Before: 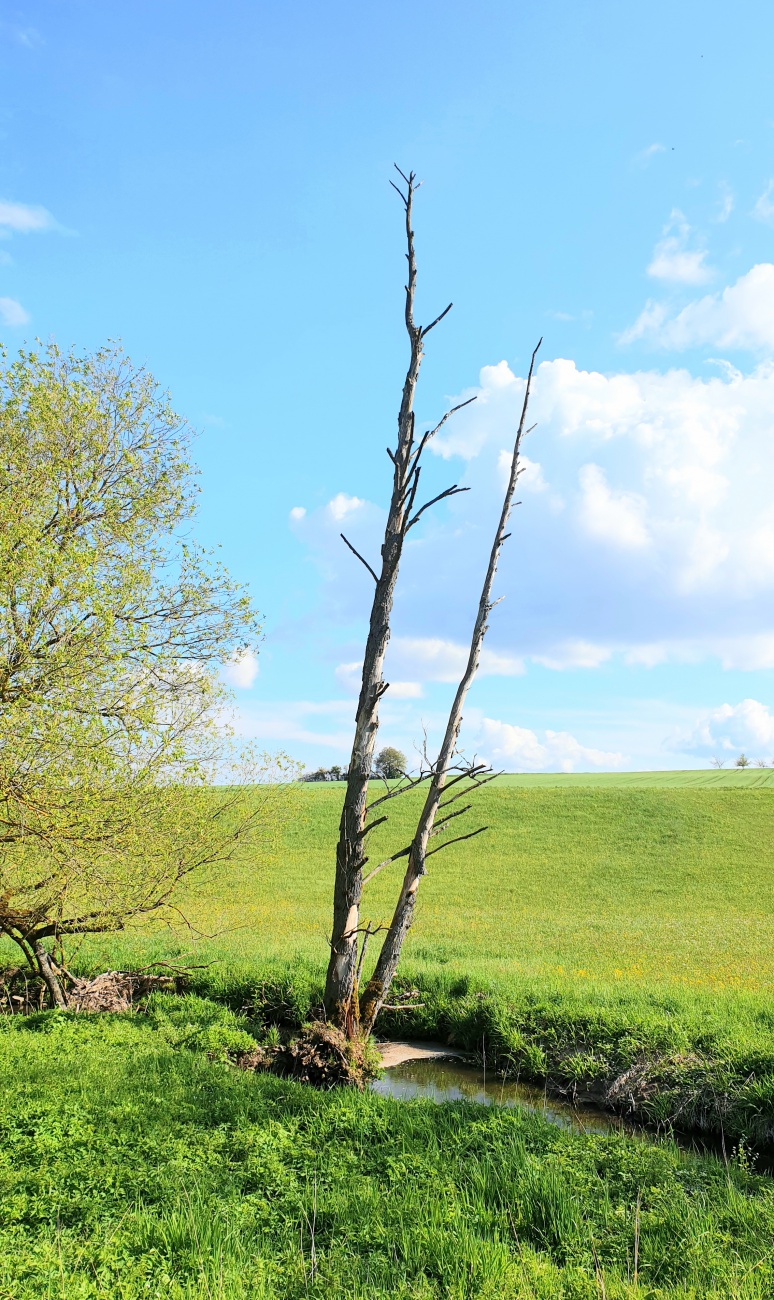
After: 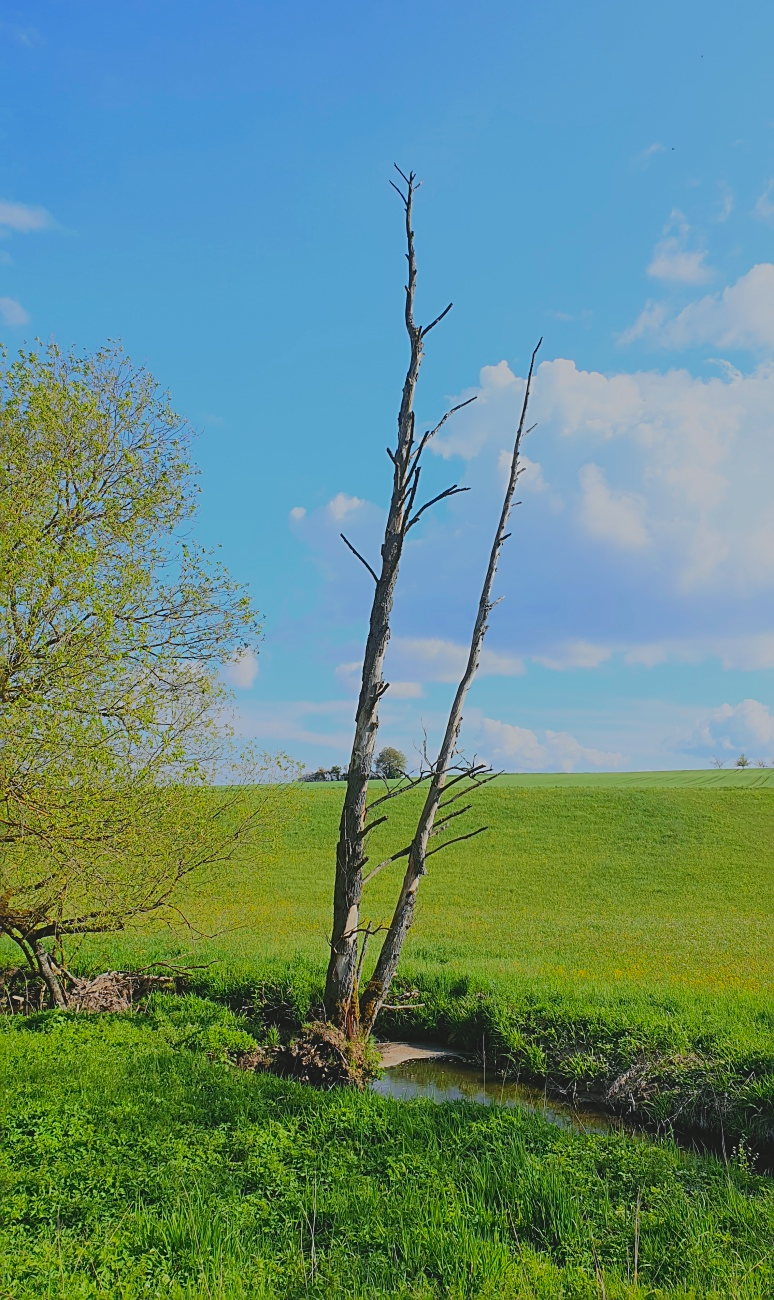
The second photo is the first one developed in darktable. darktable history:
contrast brightness saturation: contrast -0.19, saturation 0.19
white balance: red 0.98, blue 1.034
exposure: black level correction 0, exposure -0.766 EV, compensate highlight preservation false
sharpen: on, module defaults
